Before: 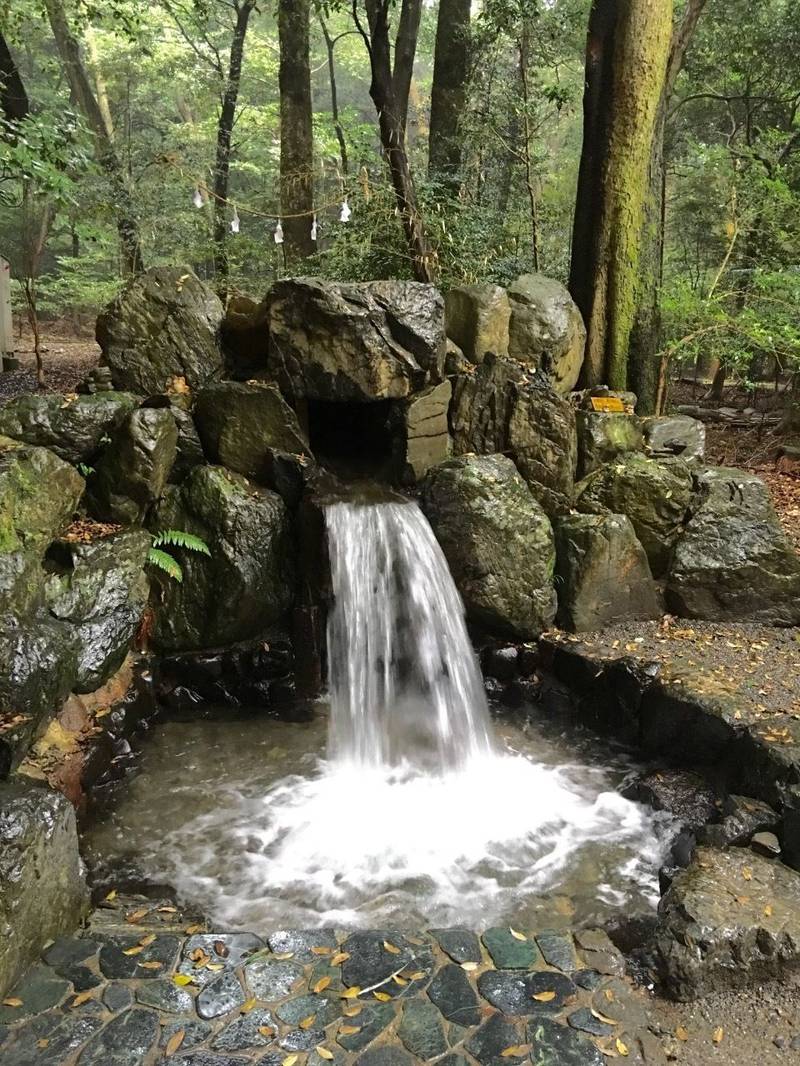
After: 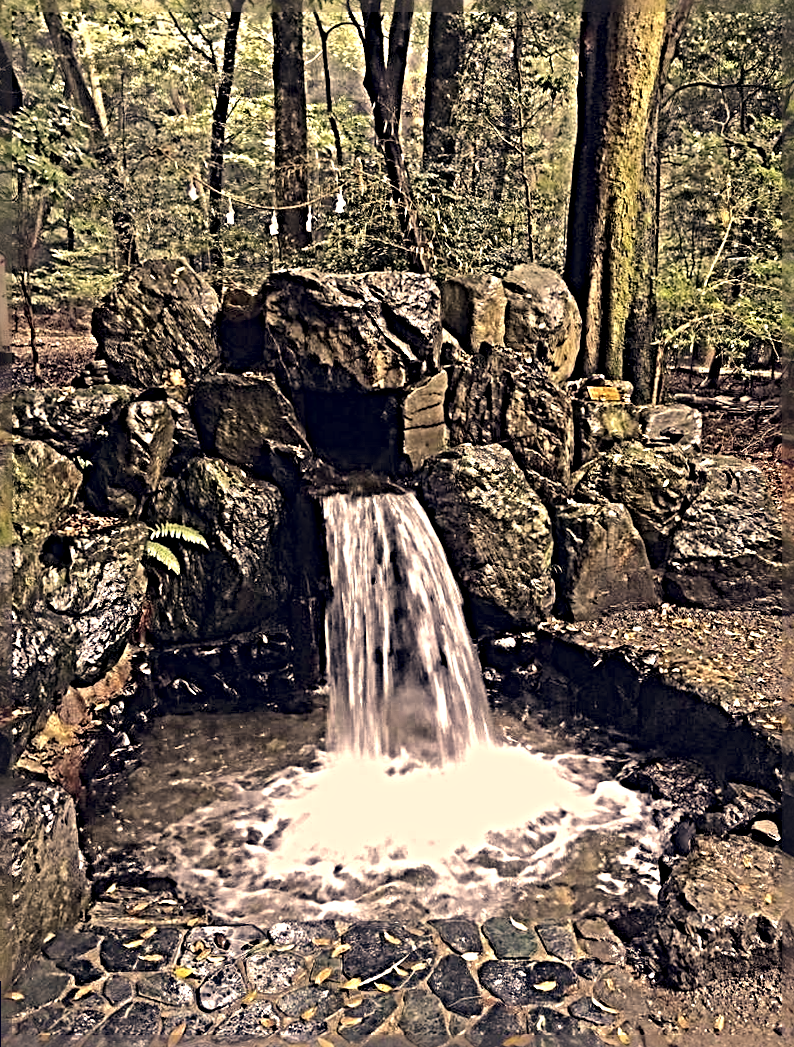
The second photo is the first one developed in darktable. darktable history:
rotate and perspective: rotation -0.45°, automatic cropping original format, crop left 0.008, crop right 0.992, crop top 0.012, crop bottom 0.988
tone equalizer: on, module defaults
sharpen: radius 6.3, amount 1.8, threshold 0
color correction: highlights a* 19.59, highlights b* 27.49, shadows a* 3.46, shadows b* -17.28, saturation 0.73
